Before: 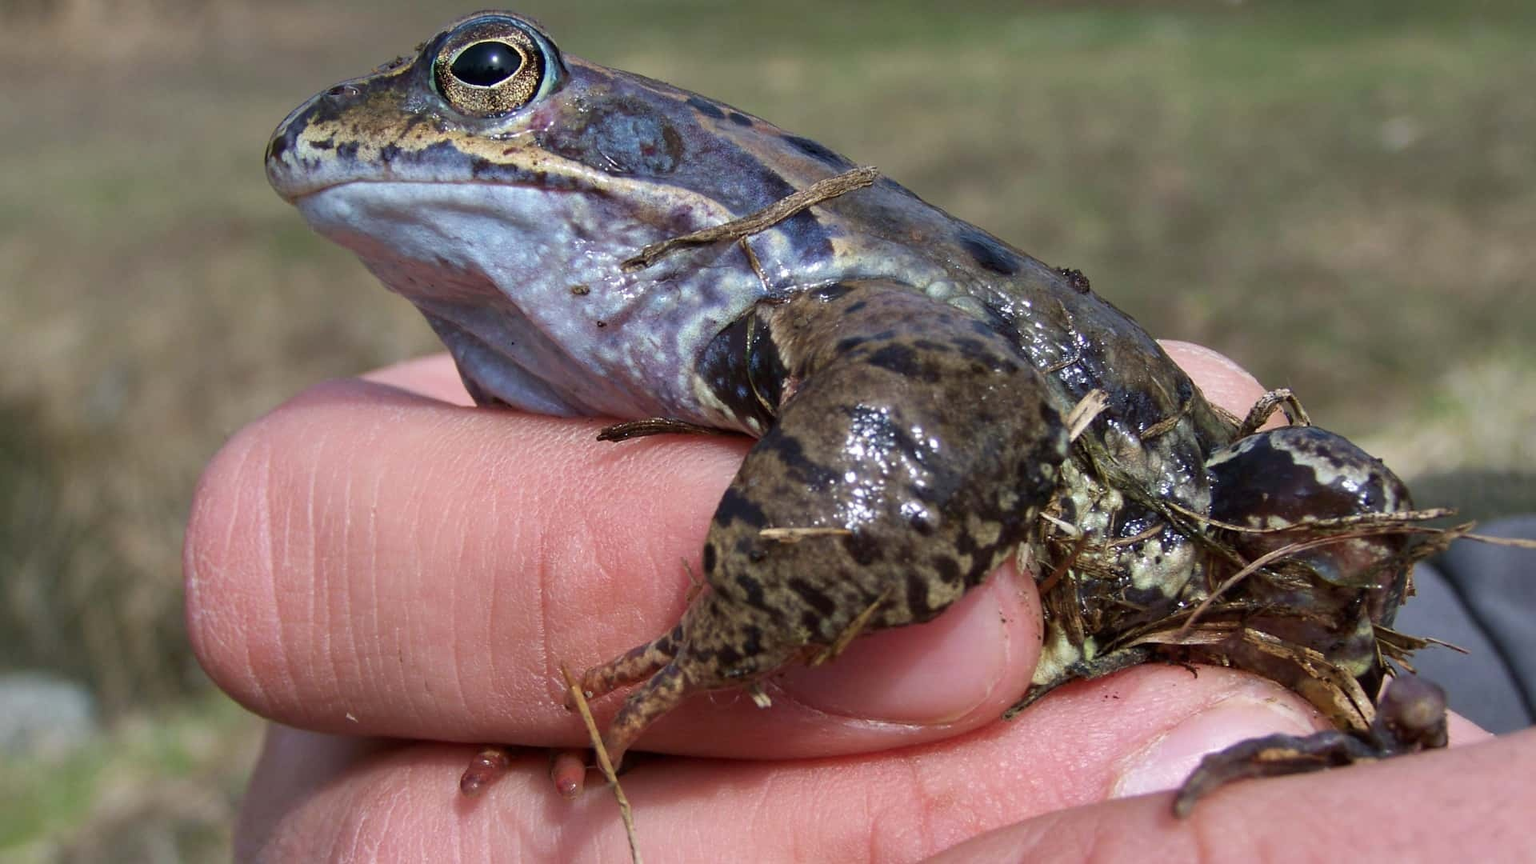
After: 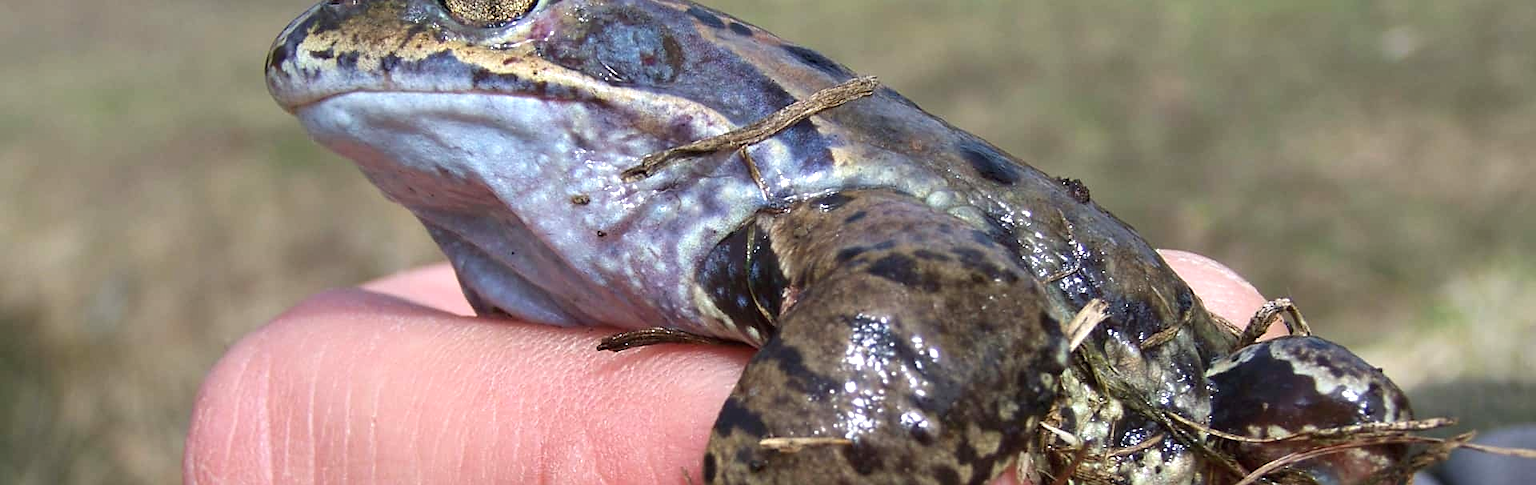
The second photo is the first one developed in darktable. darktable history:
exposure: black level correction 0, exposure 0.499 EV, compensate highlight preservation false
crop and rotate: top 10.555%, bottom 33.191%
sharpen: radius 1.586, amount 0.369, threshold 1.236
